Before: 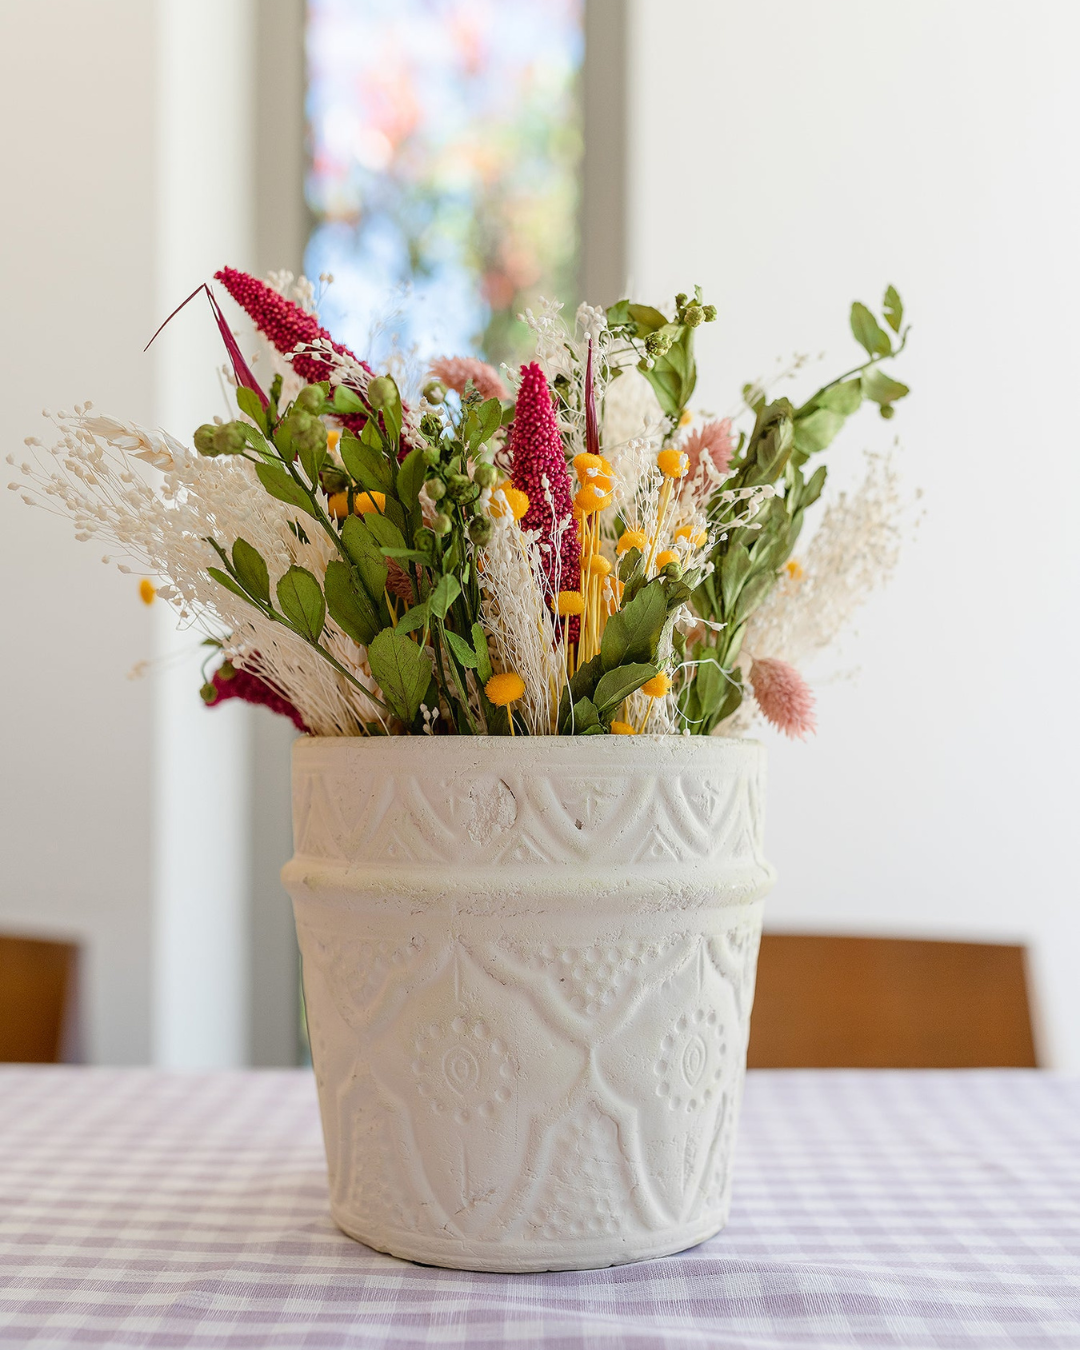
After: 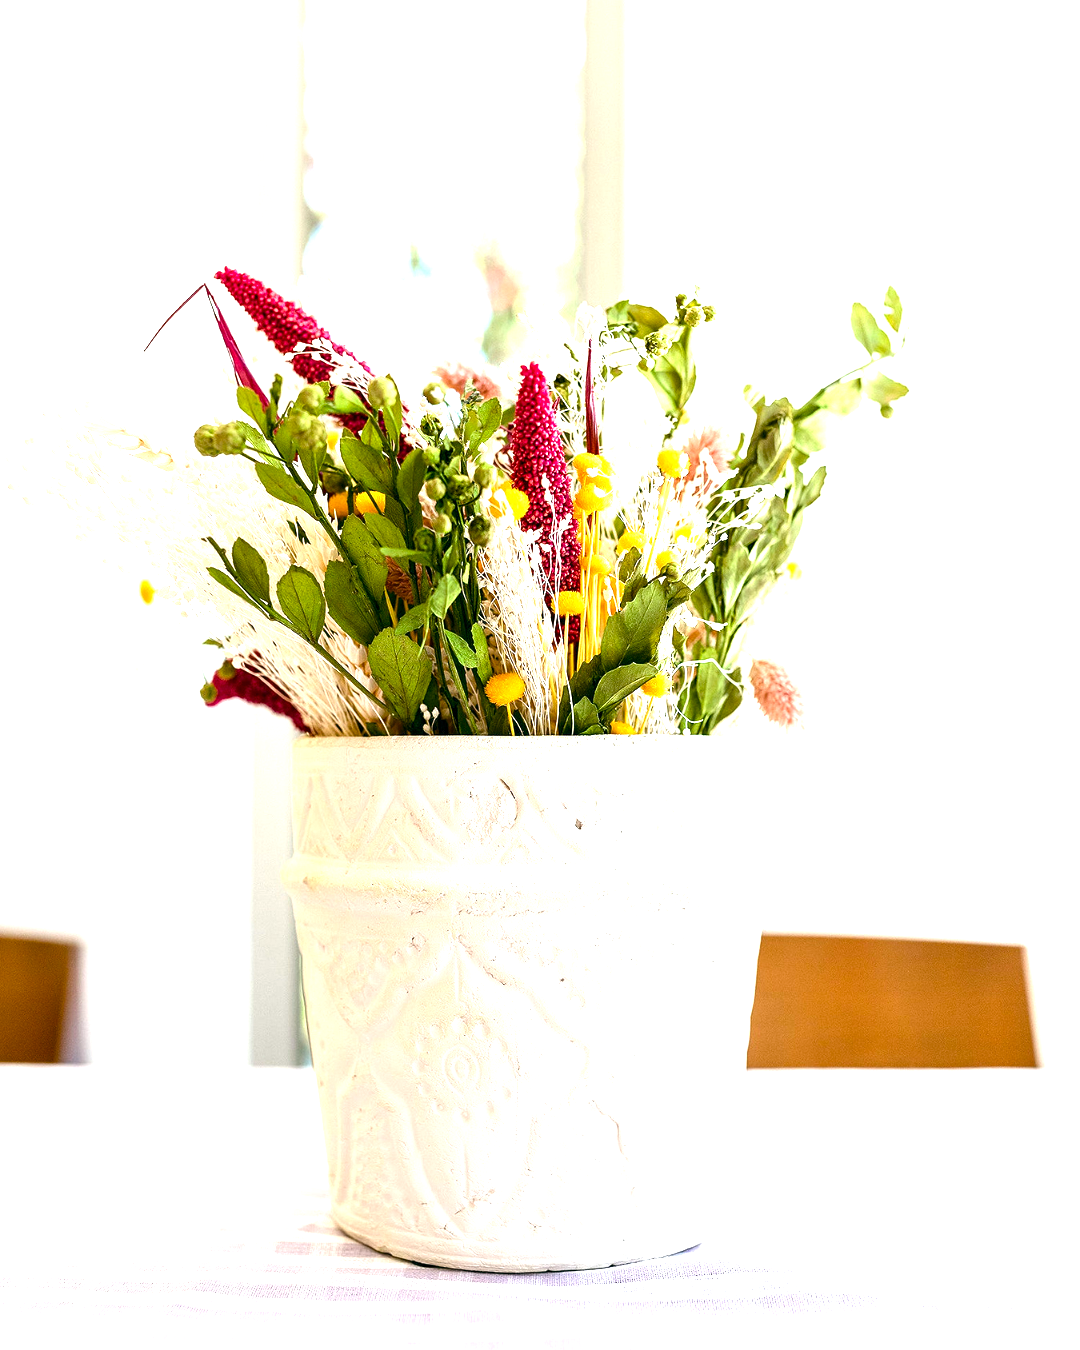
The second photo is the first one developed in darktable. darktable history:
color balance rgb: global offset › luminance -0.324%, global offset › chroma 0.109%, global offset › hue 162.84°, perceptual saturation grading › global saturation 20%, perceptual saturation grading › highlights -25.629%, perceptual saturation grading › shadows 25.737%, perceptual brilliance grading › global brilliance 21.071%, perceptual brilliance grading › shadows -34.281%
exposure: exposure 0.926 EV, compensate highlight preservation false
